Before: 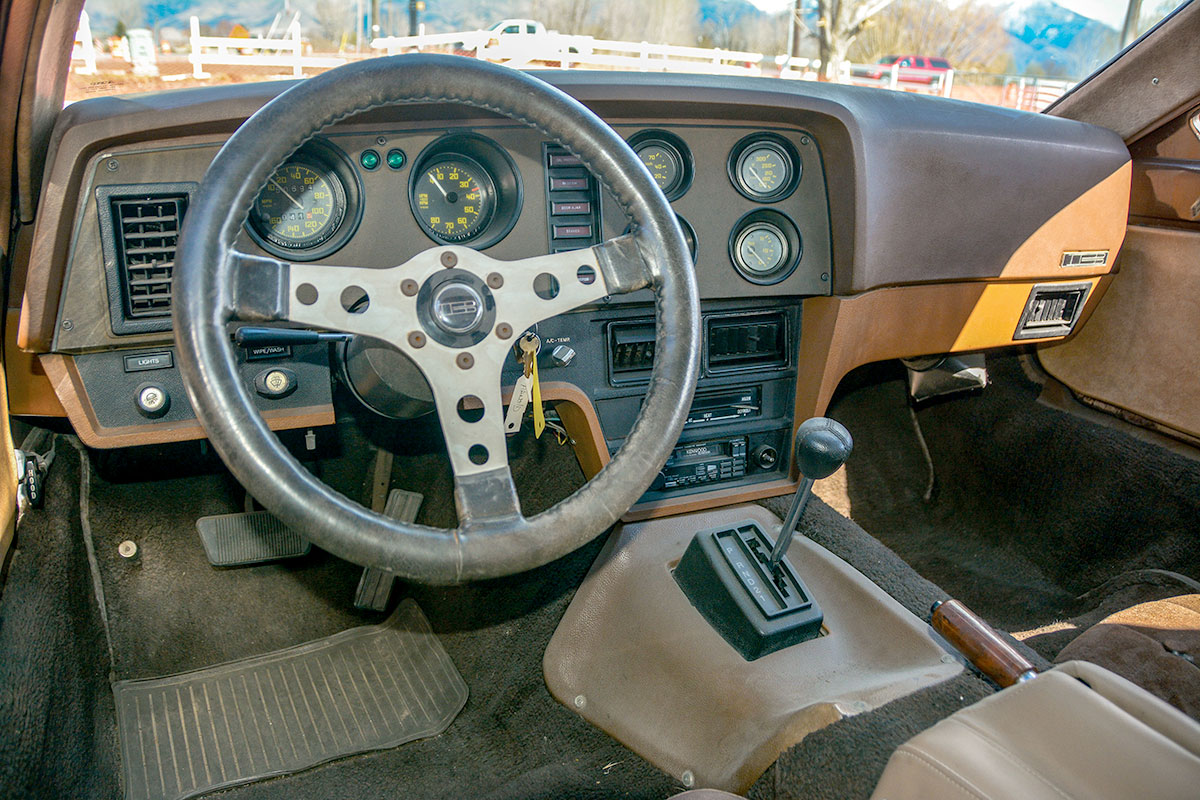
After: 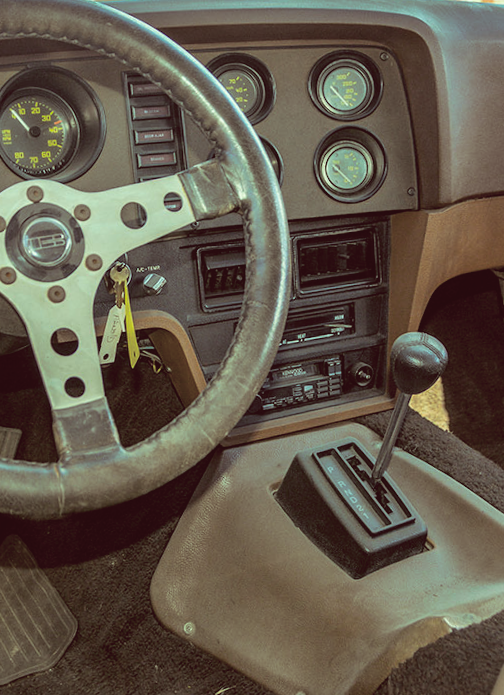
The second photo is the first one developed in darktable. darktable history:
crop: left 33.452%, top 6.025%, right 23.155%
split-toning: shadows › saturation 0.24, highlights › hue 54°, highlights › saturation 0.24
rotate and perspective: rotation -3°, crop left 0.031, crop right 0.968, crop top 0.07, crop bottom 0.93
color balance: lift [1, 1.015, 0.987, 0.985], gamma [1, 0.959, 1.042, 0.958], gain [0.927, 0.938, 1.072, 0.928], contrast 1.5%
